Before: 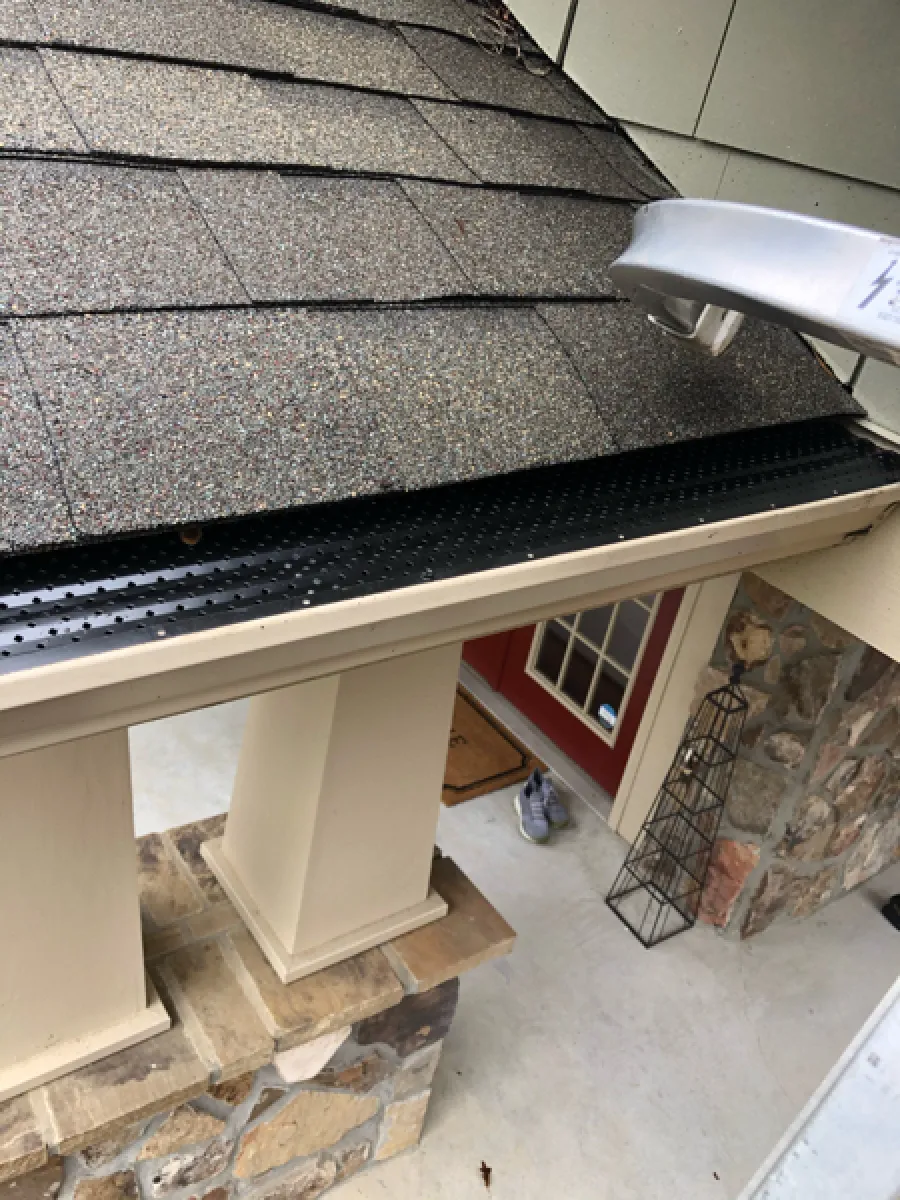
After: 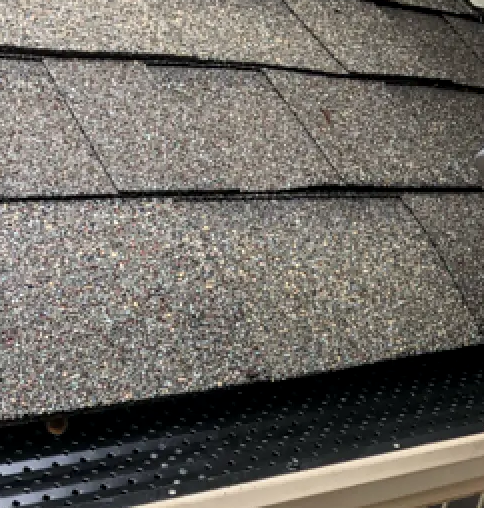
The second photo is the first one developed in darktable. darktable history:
local contrast: on, module defaults
crop: left 14.967%, top 9.217%, right 31.185%, bottom 48.417%
